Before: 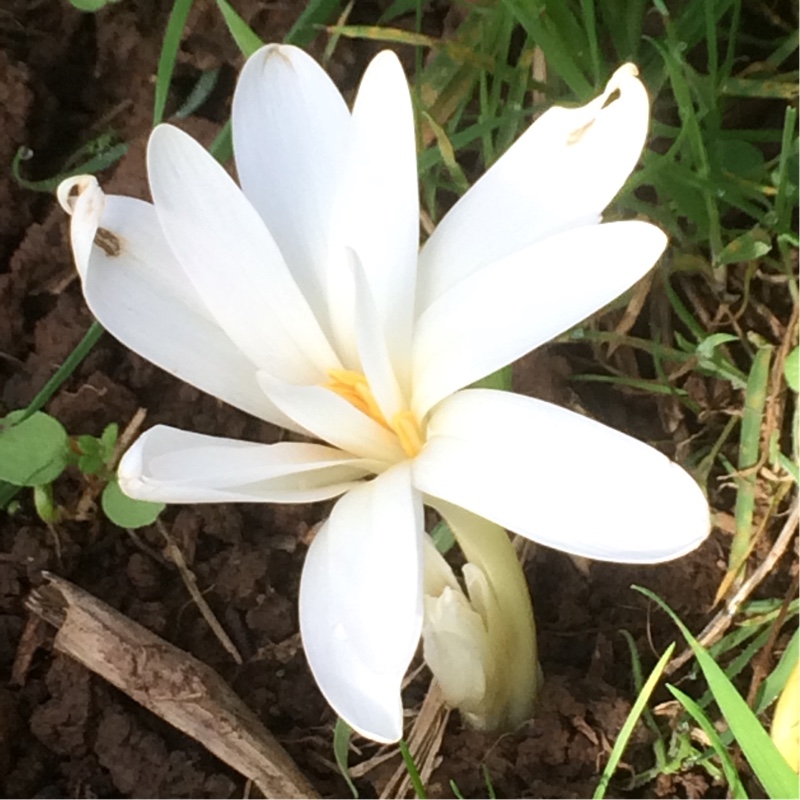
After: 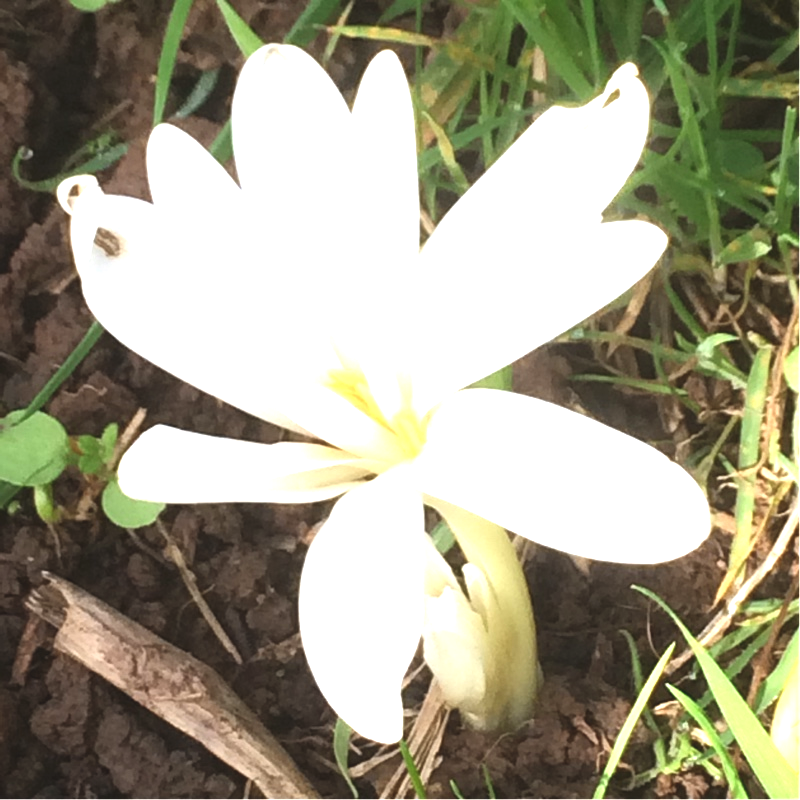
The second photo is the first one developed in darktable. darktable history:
exposure: black level correction -0.005, exposure 1.002 EV, compensate highlight preservation false
color zones: curves: ch1 [(0.077, 0.436) (0.25, 0.5) (0.75, 0.5)]
